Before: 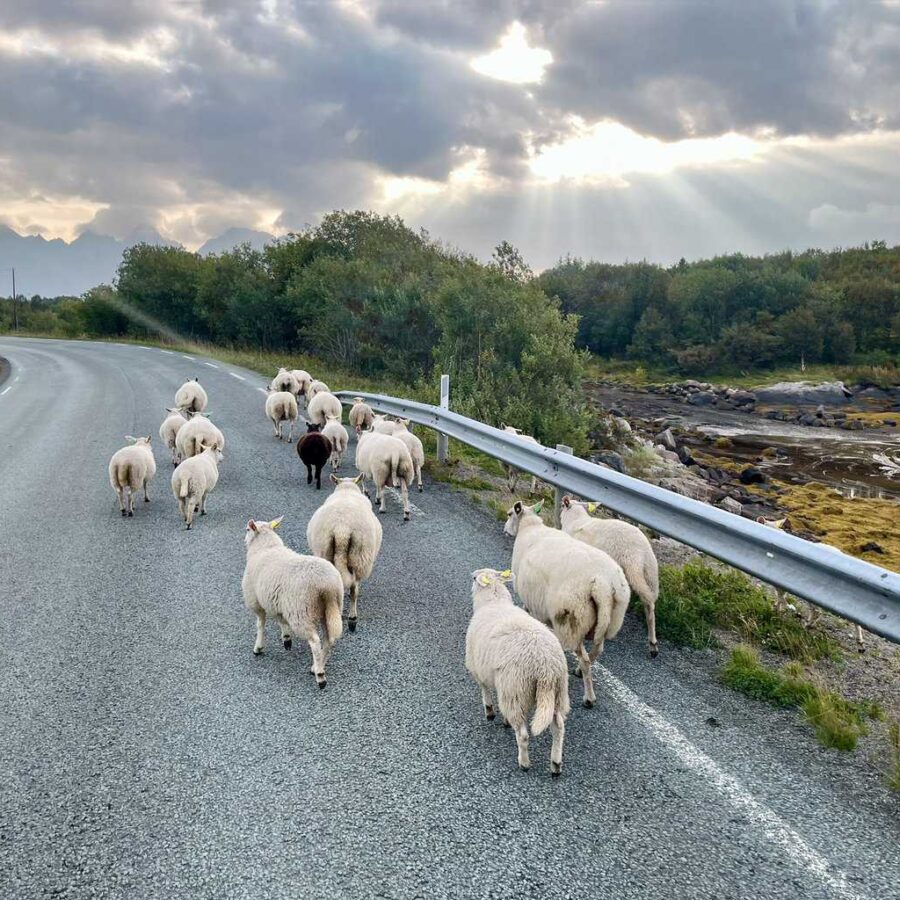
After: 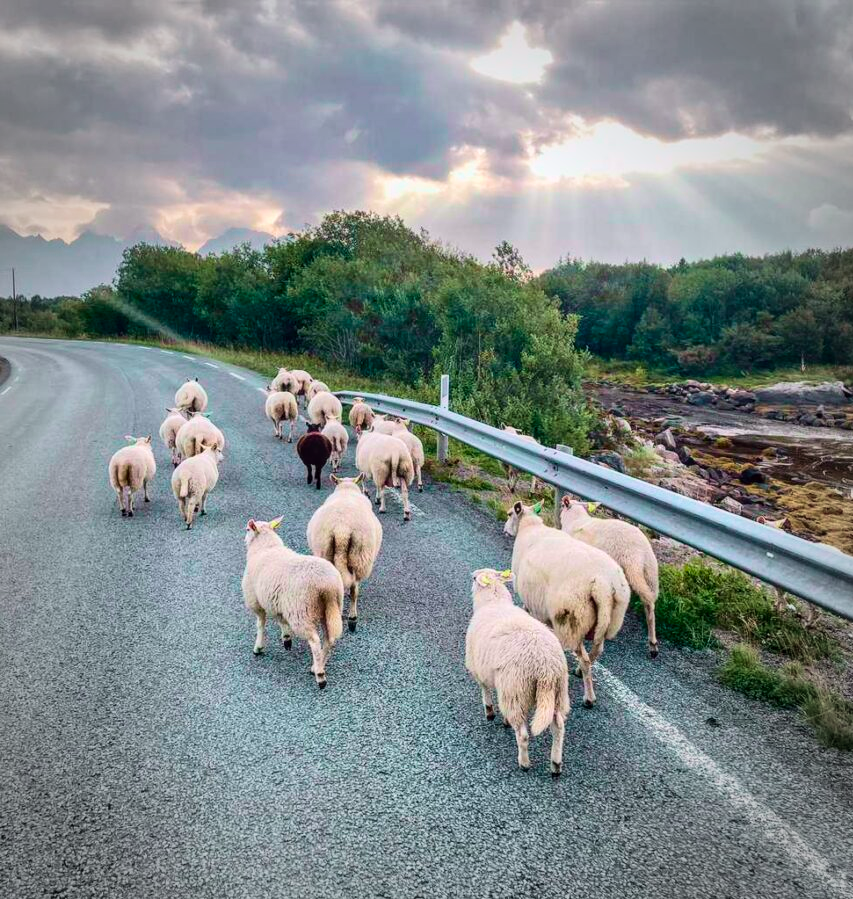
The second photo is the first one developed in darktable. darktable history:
crop and rotate: right 5.167%
velvia: on, module defaults
vignetting: fall-off start 67.15%, brightness -0.442, saturation -0.691, width/height ratio 1.011, unbound false
local contrast: on, module defaults
tone curve: curves: ch0 [(0, 0.025) (0.15, 0.143) (0.452, 0.486) (0.751, 0.788) (1, 0.961)]; ch1 [(0, 0) (0.43, 0.408) (0.476, 0.469) (0.497, 0.507) (0.546, 0.571) (0.566, 0.607) (0.62, 0.657) (1, 1)]; ch2 [(0, 0) (0.386, 0.397) (0.505, 0.498) (0.547, 0.546) (0.579, 0.58) (1, 1)], color space Lab, independent channels, preserve colors none
